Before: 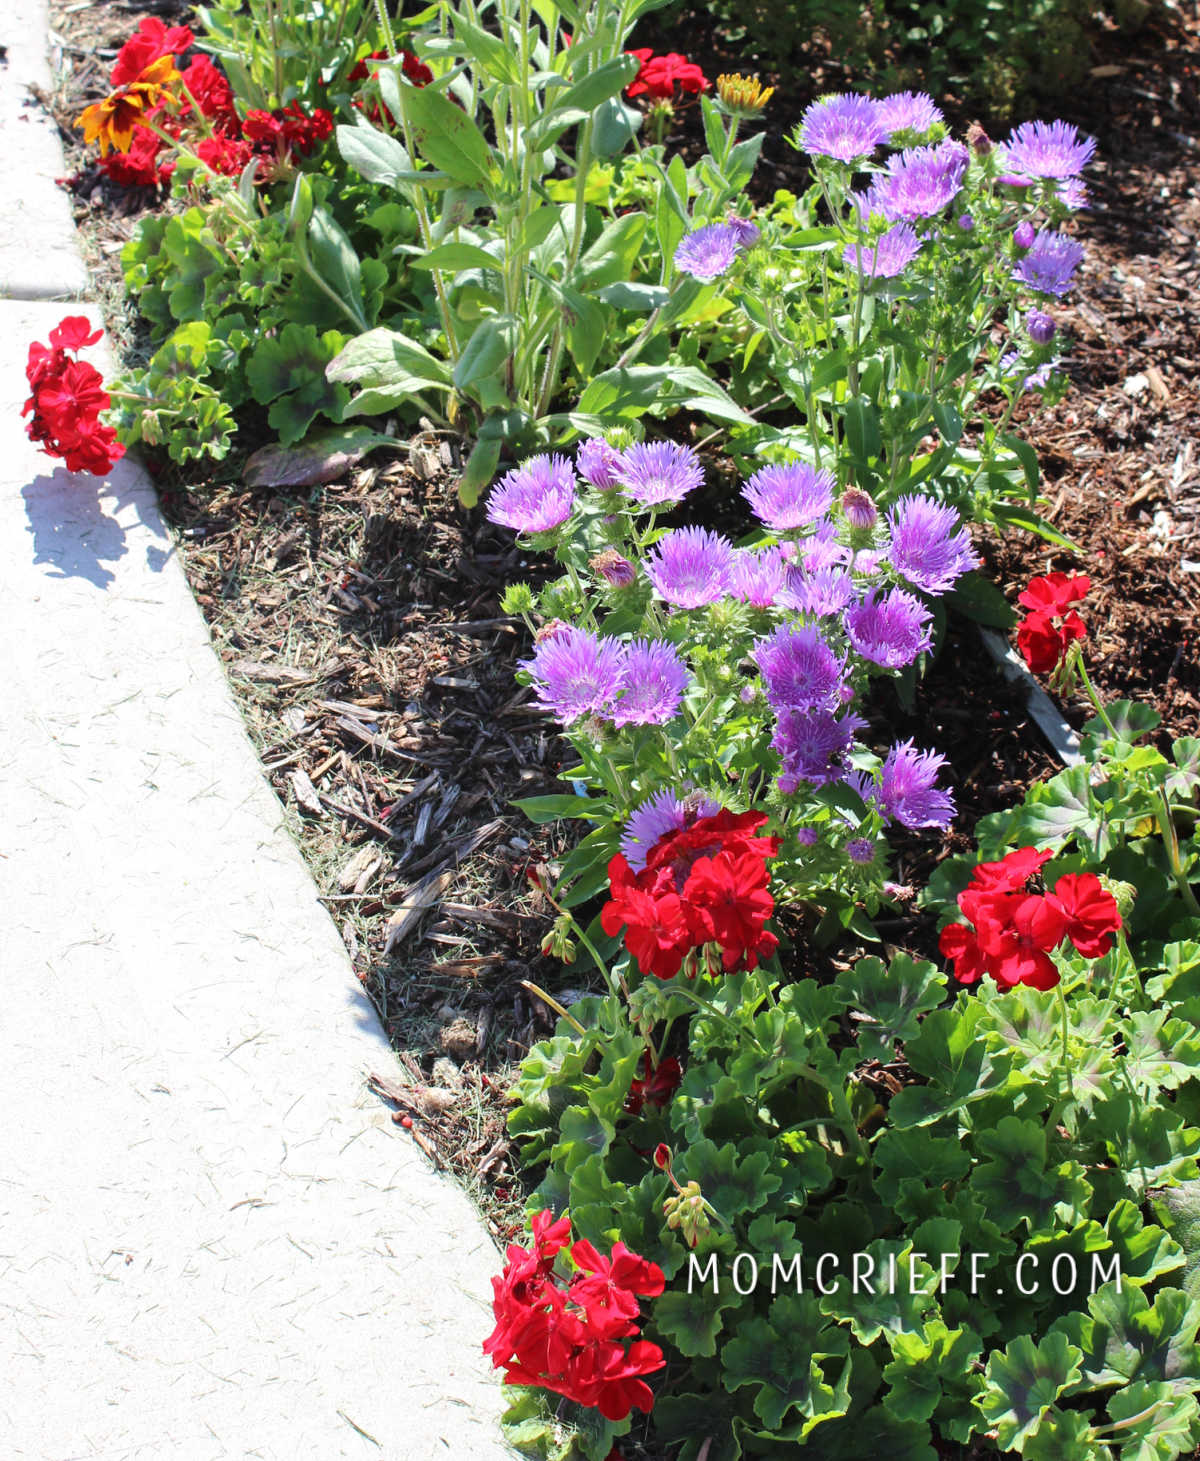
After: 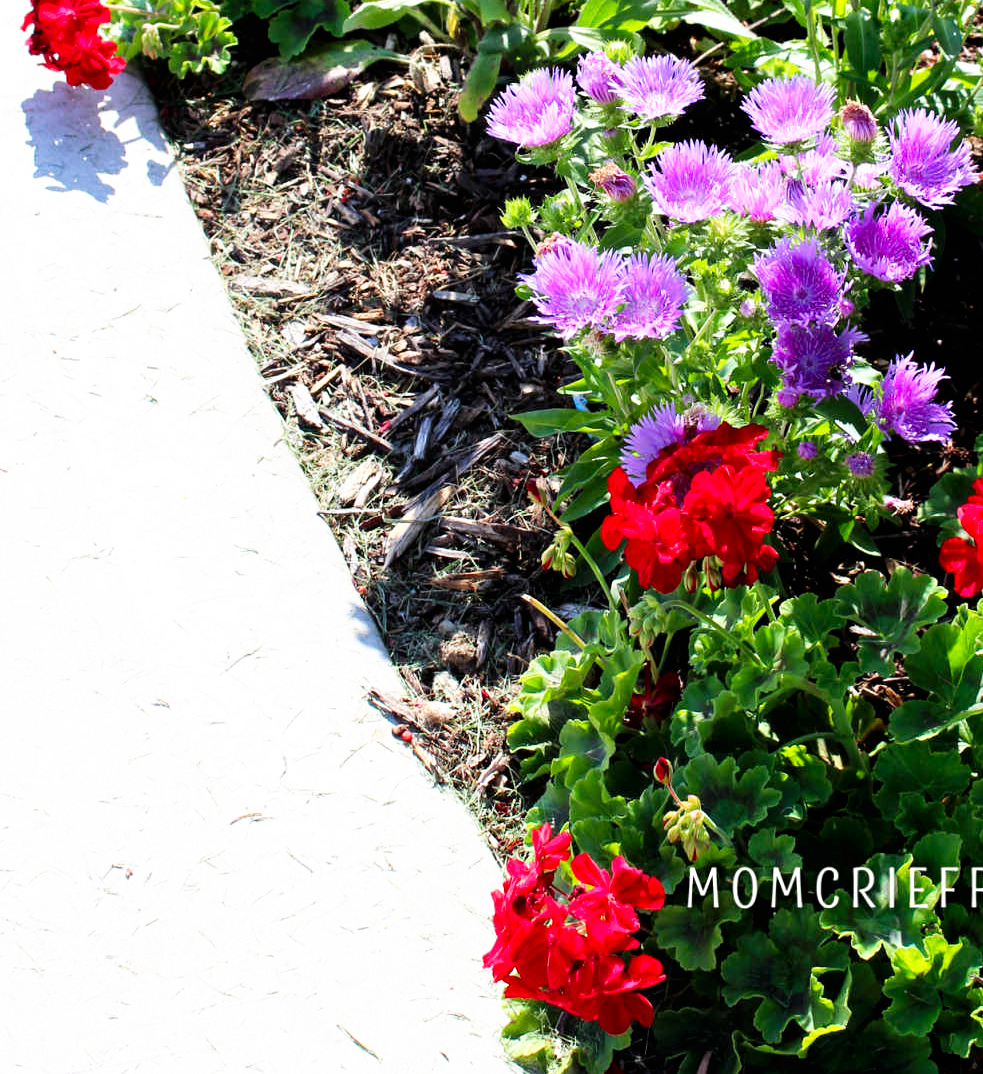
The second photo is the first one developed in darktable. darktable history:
crop: top 26.486%, right 18.047%
tone curve: curves: ch0 [(0, 0) (0.003, 0) (0.011, 0.001) (0.025, 0.002) (0.044, 0.004) (0.069, 0.006) (0.1, 0.009) (0.136, 0.03) (0.177, 0.076) (0.224, 0.13) (0.277, 0.202) (0.335, 0.28) (0.399, 0.367) (0.468, 0.46) (0.543, 0.562) (0.623, 0.67) (0.709, 0.787) (0.801, 0.889) (0.898, 0.972) (1, 1)], preserve colors none
